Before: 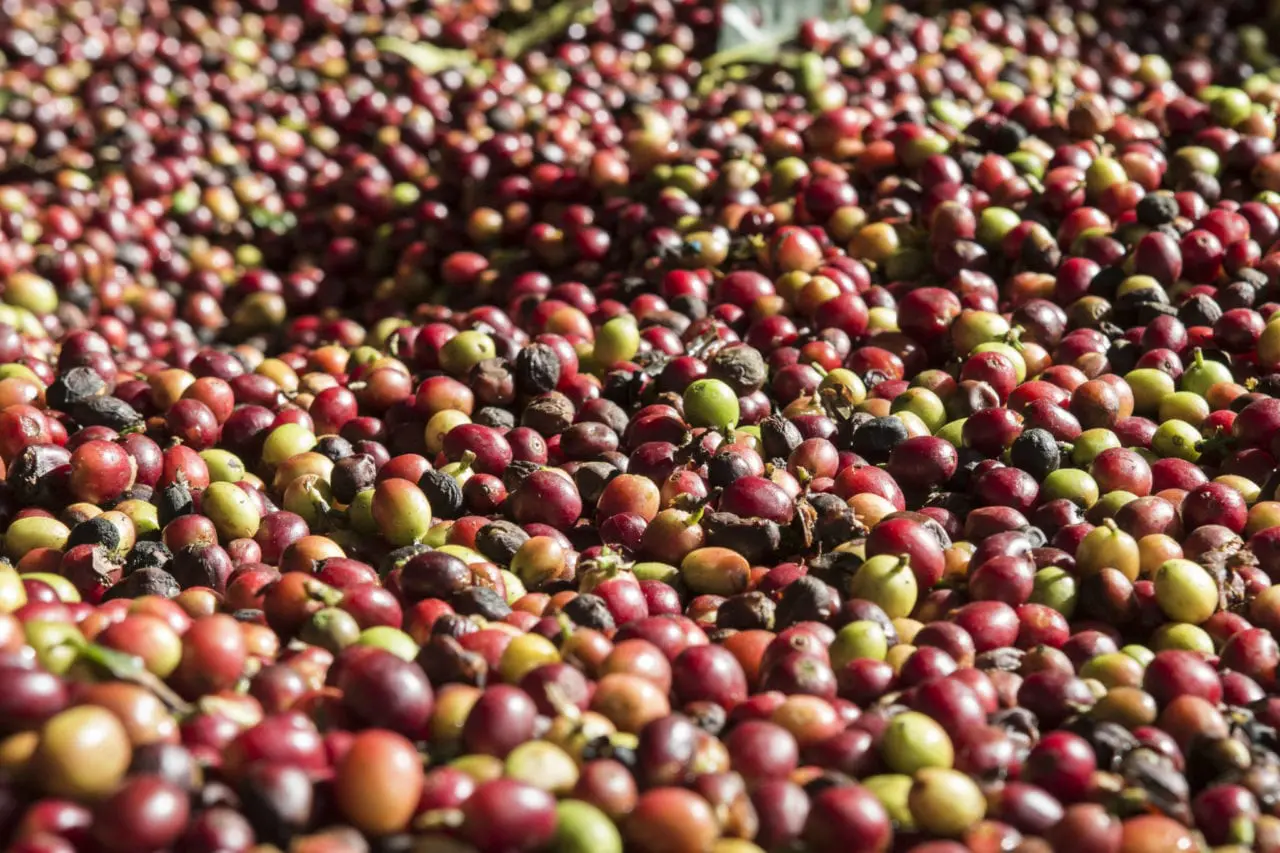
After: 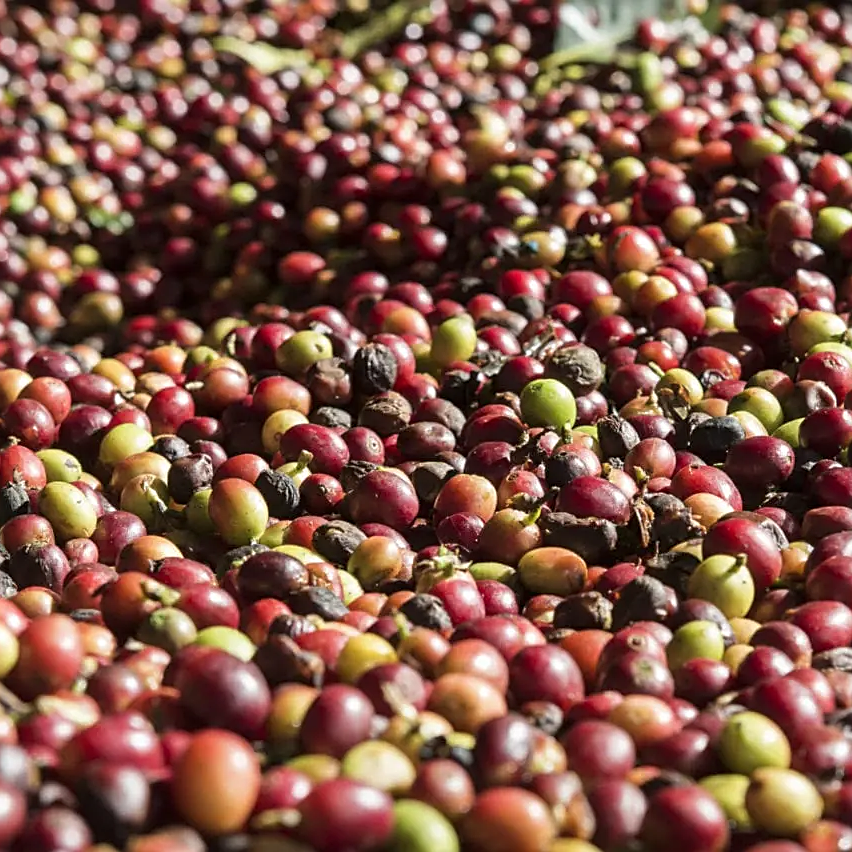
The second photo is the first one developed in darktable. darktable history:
crop and rotate: left 12.781%, right 20.622%
sharpen: on, module defaults
